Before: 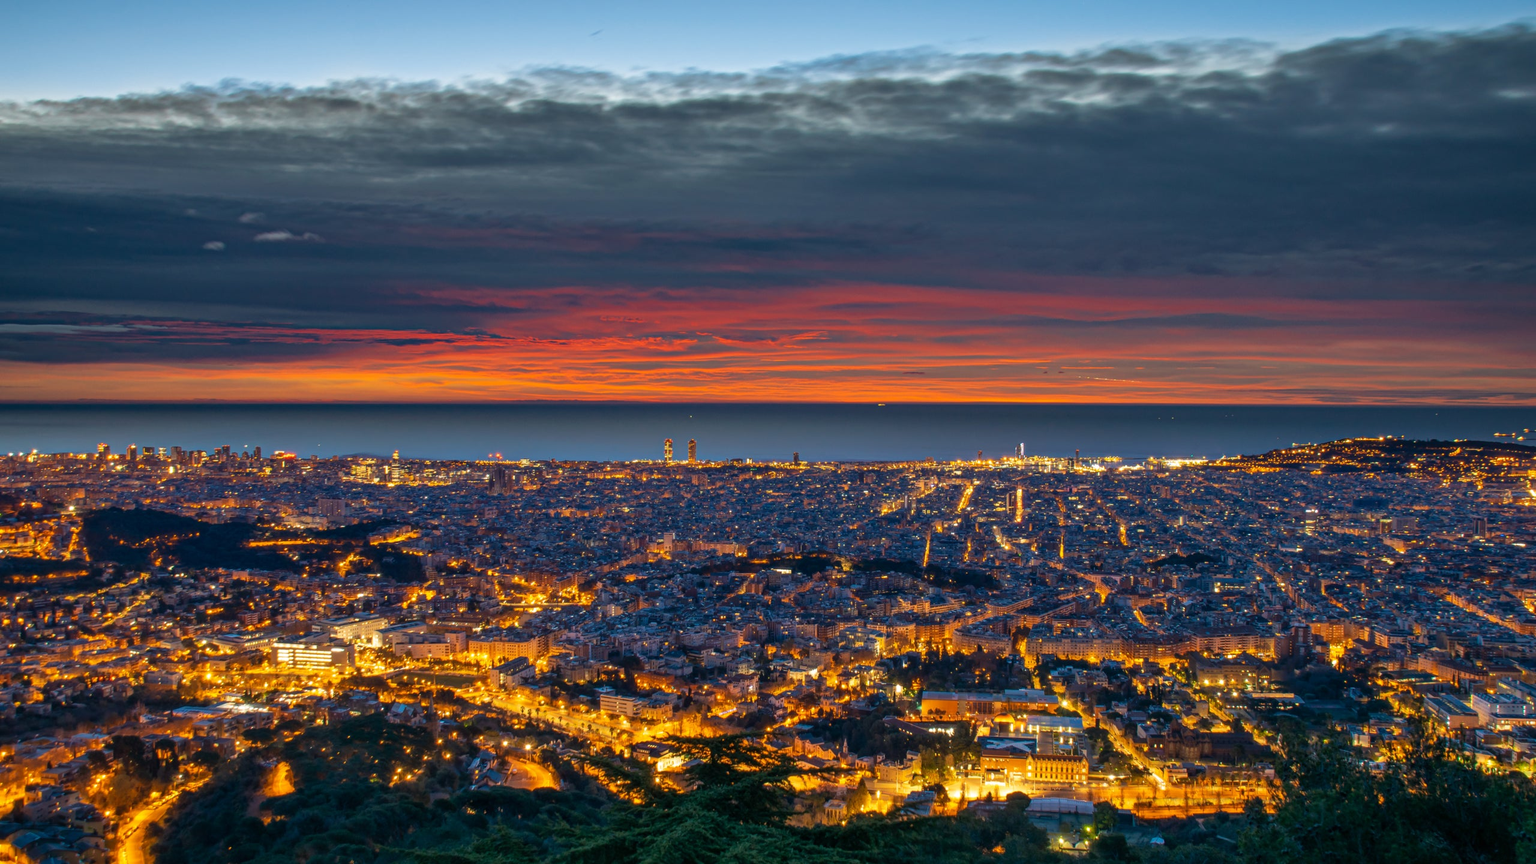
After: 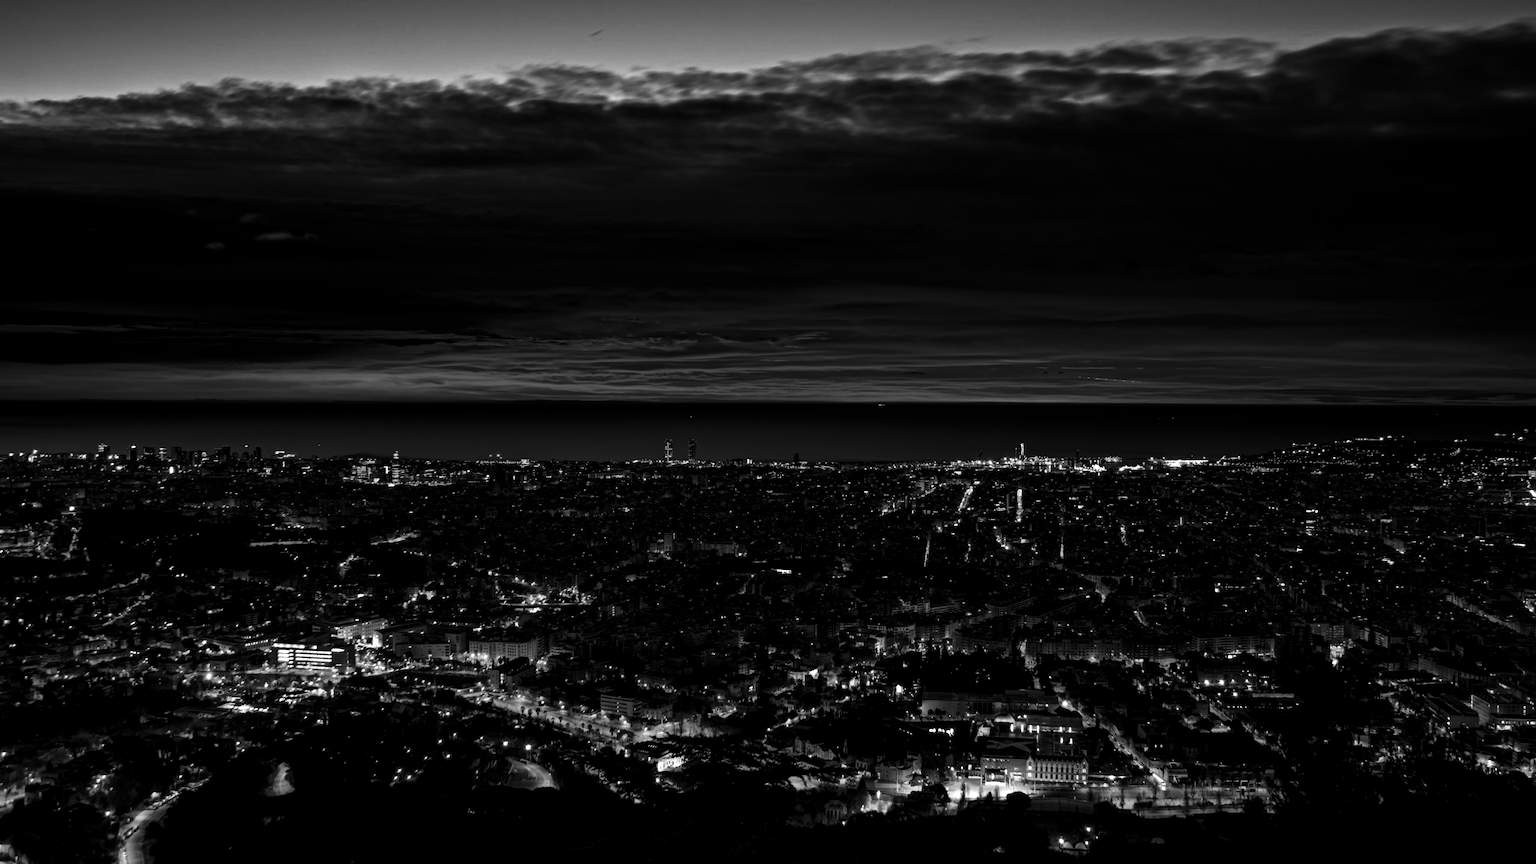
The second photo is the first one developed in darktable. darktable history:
contrast brightness saturation: contrast 0.02, brightness -1, saturation -1
exposure: compensate highlight preservation false
rgb levels: levels [[0.029, 0.461, 0.922], [0, 0.5, 1], [0, 0.5, 1]]
